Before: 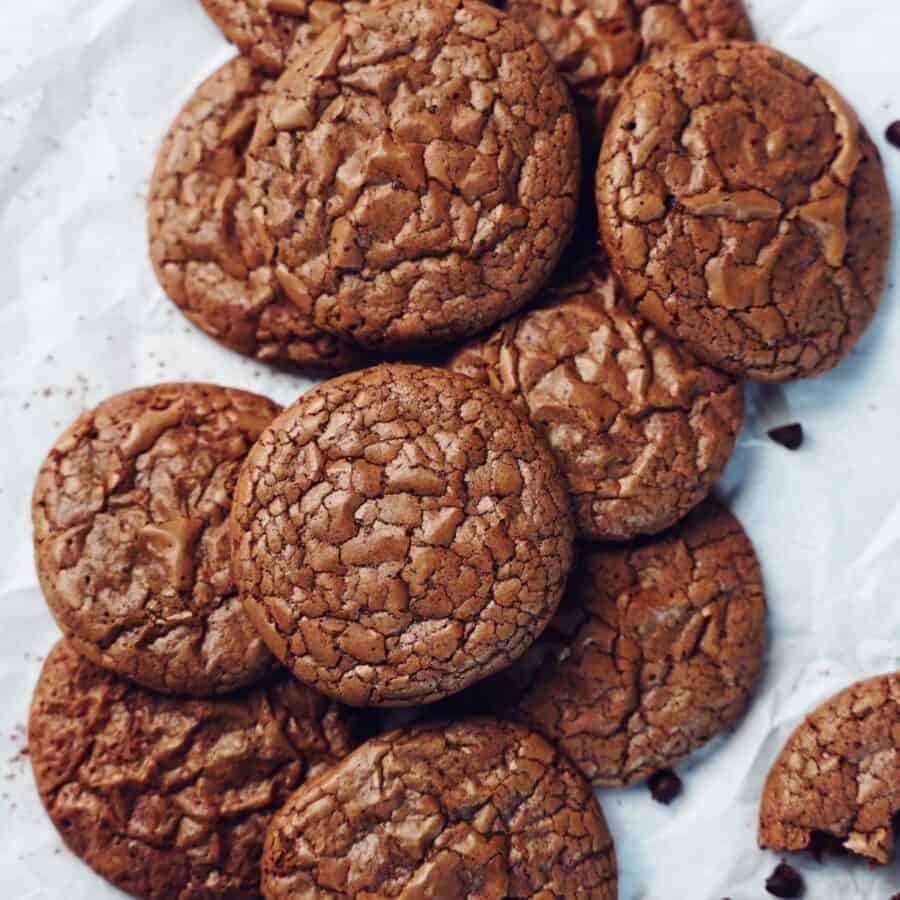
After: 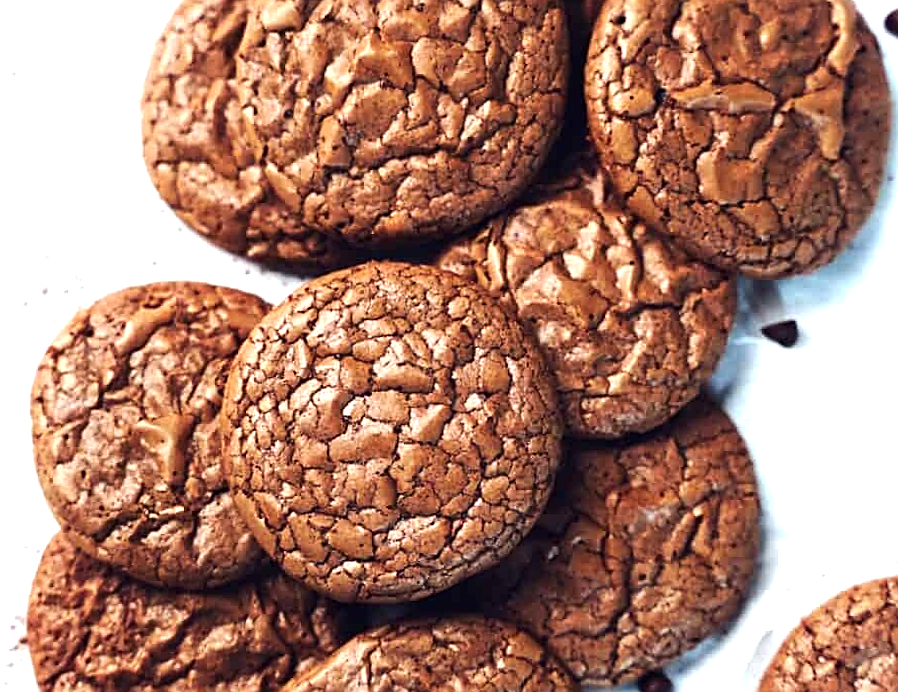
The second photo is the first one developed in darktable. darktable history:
sharpen: on, module defaults
rotate and perspective: lens shift (horizontal) -0.055, automatic cropping off
tone equalizer: -8 EV -0.417 EV, -7 EV -0.389 EV, -6 EV -0.333 EV, -5 EV -0.222 EV, -3 EV 0.222 EV, -2 EV 0.333 EV, -1 EV 0.389 EV, +0 EV 0.417 EV, edges refinement/feathering 500, mask exposure compensation -1.57 EV, preserve details no
crop and rotate: top 12.5%, bottom 12.5%
exposure: exposure 0.6 EV, compensate highlight preservation false
